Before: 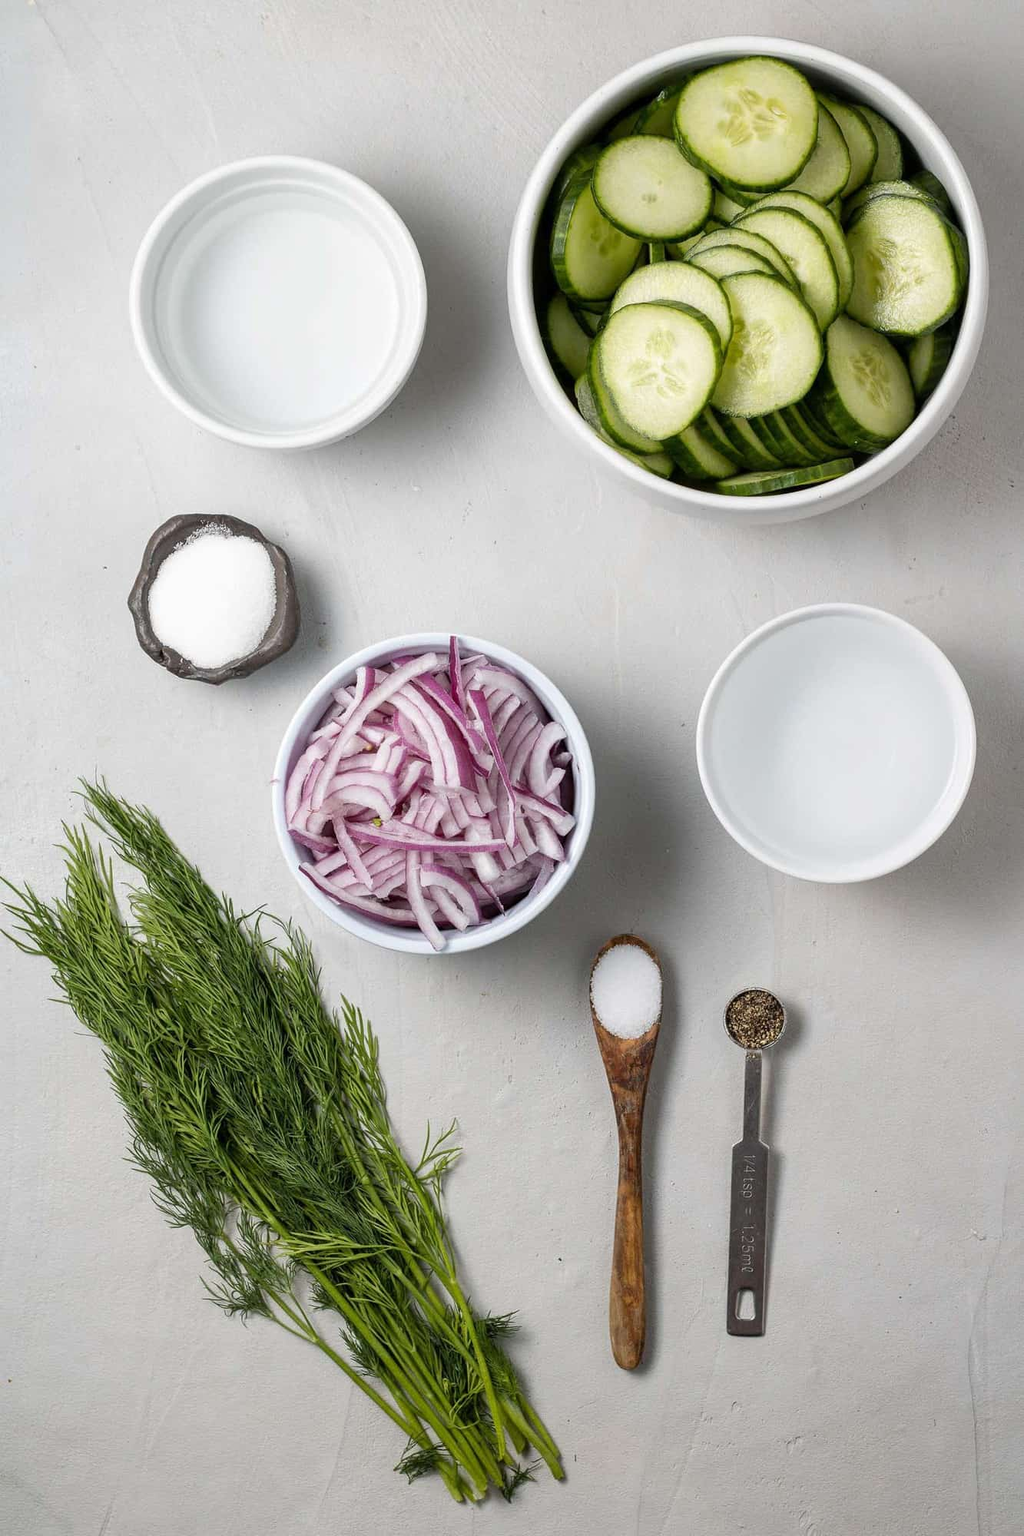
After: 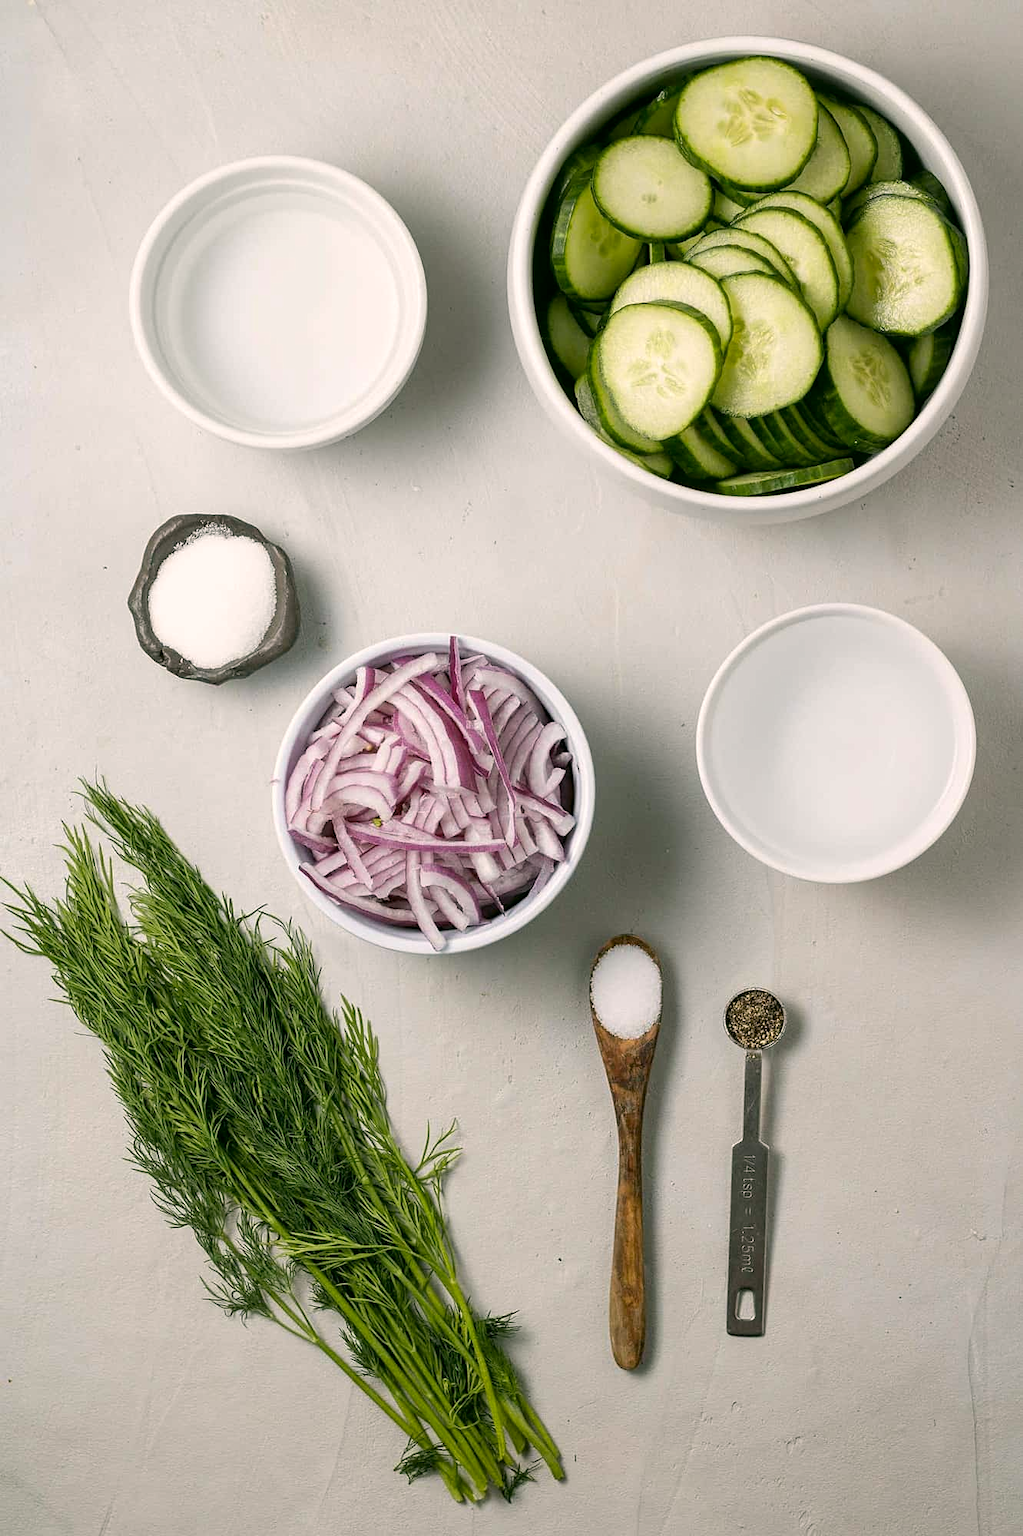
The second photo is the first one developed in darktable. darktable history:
color correction: highlights a* 4.38, highlights b* 4.97, shadows a* -7.77, shadows b* 4.86
sharpen: amount 0.208
